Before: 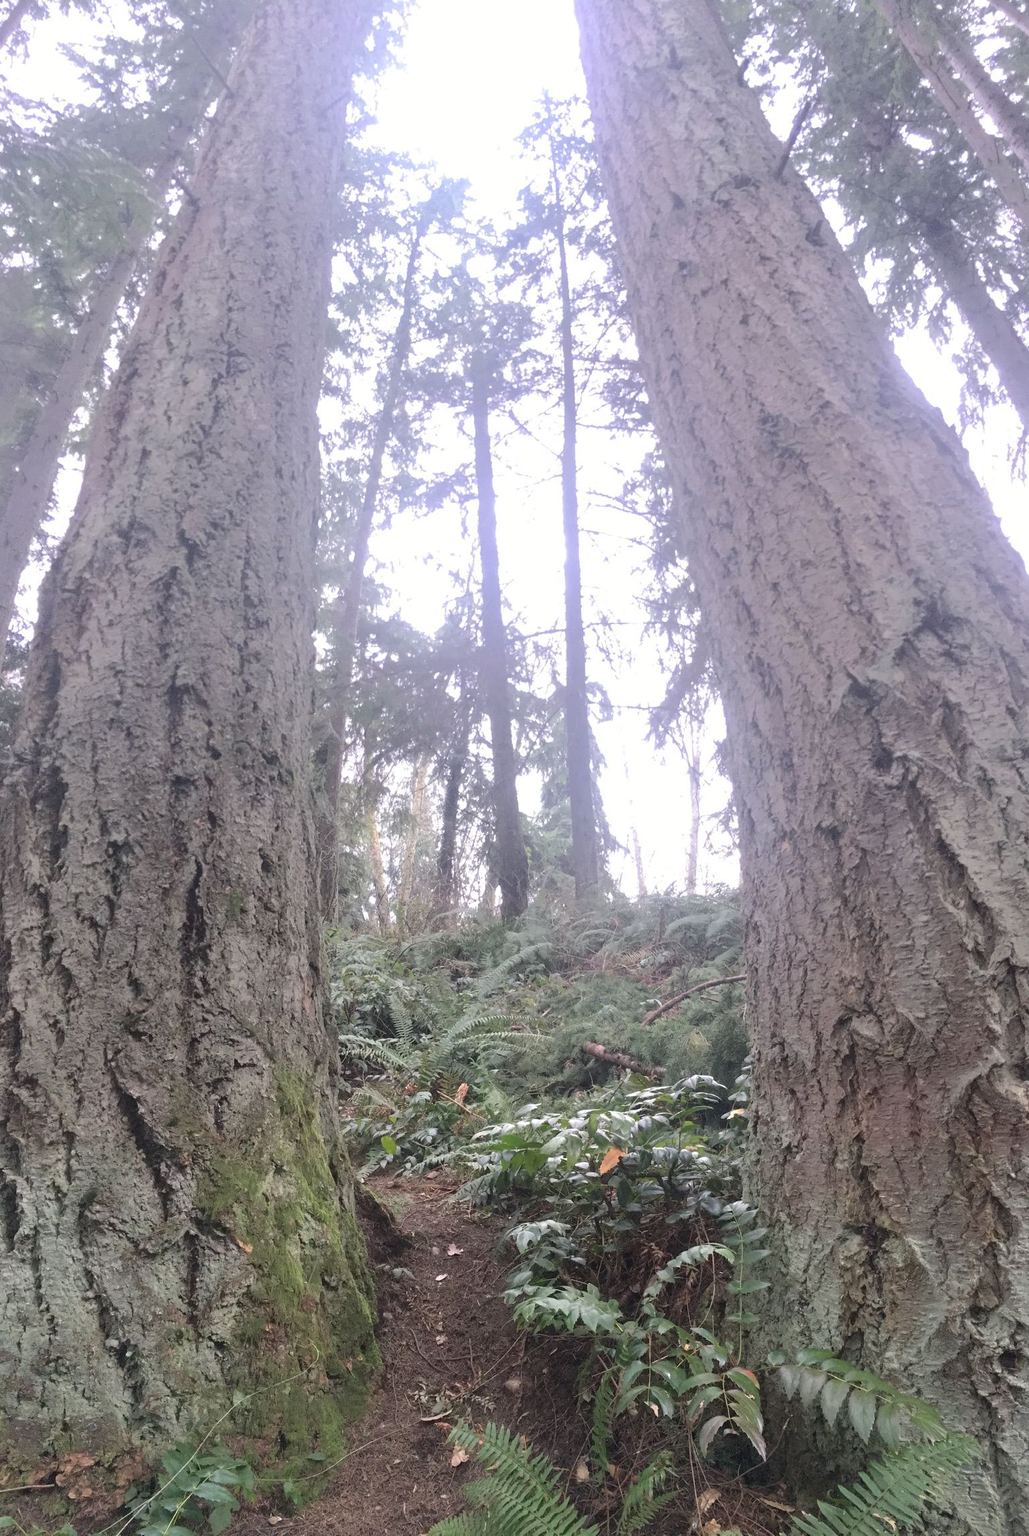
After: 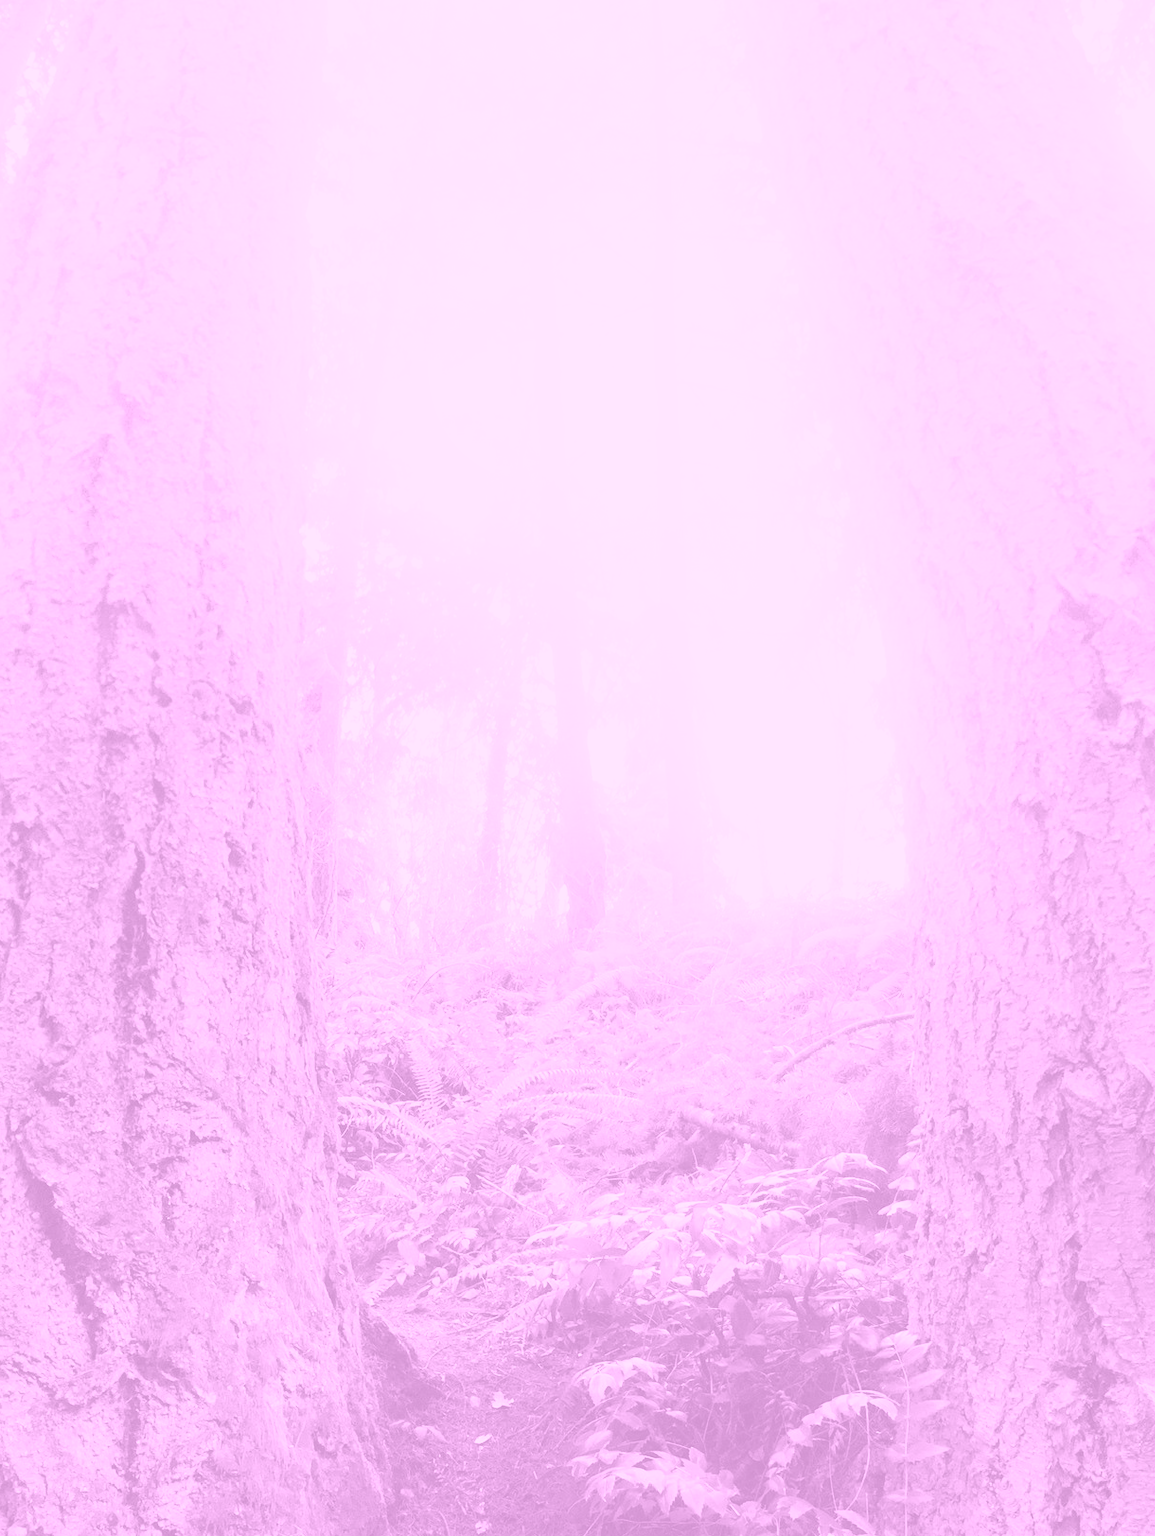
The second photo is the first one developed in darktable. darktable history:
color calibration: output R [0.972, 0.068, -0.094, 0], output G [-0.178, 1.216, -0.086, 0], output B [0.095, -0.136, 0.98, 0], illuminant custom, x 0.371, y 0.381, temperature 4283.16 K
exposure: compensate highlight preservation false
shadows and highlights: shadows -90, highlights 90, soften with gaussian
color correction: highlights a* 10.32, highlights b* 14.66, shadows a* -9.59, shadows b* -15.02
crop: left 9.712%, top 16.928%, right 10.845%, bottom 12.332%
tone curve: curves: ch0 [(0, 0) (0.004, 0.001) (0.133, 0.112) (0.325, 0.362) (0.832, 0.893) (1, 1)], color space Lab, linked channels, preserve colors none
contrast brightness saturation: contrast 0.1, saturation -0.3
colorize: hue 331.2°, saturation 75%, source mix 30.28%, lightness 70.52%, version 1
